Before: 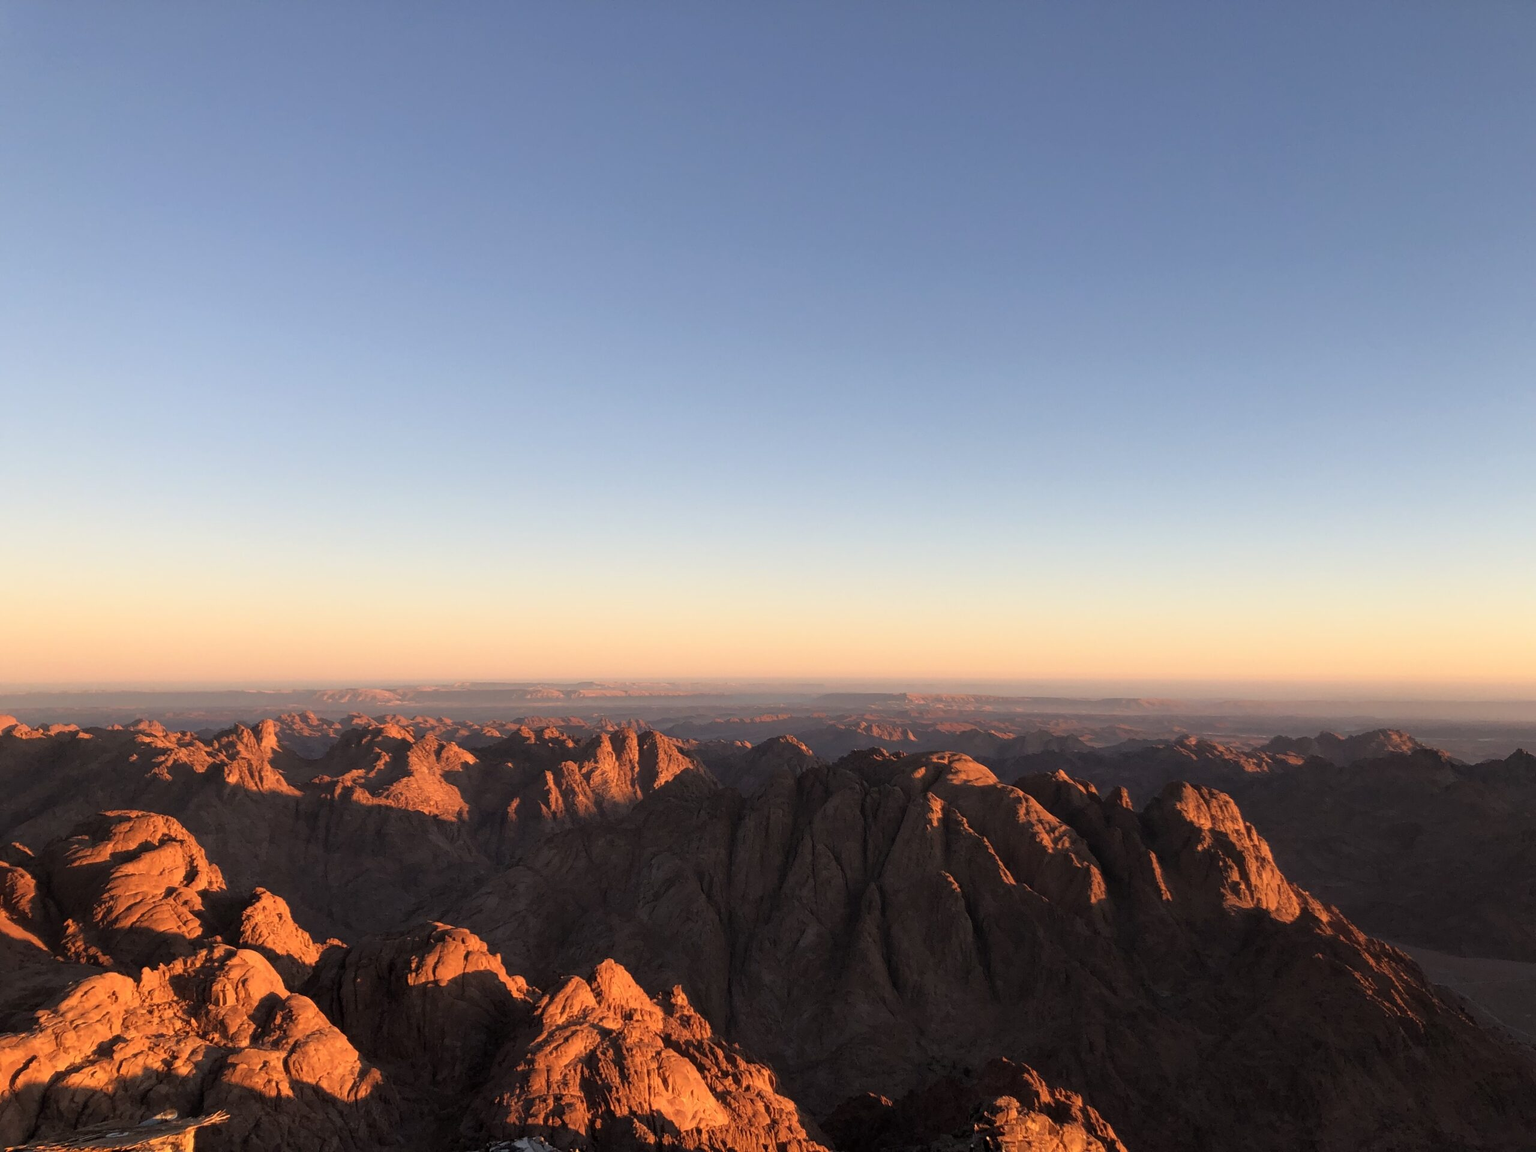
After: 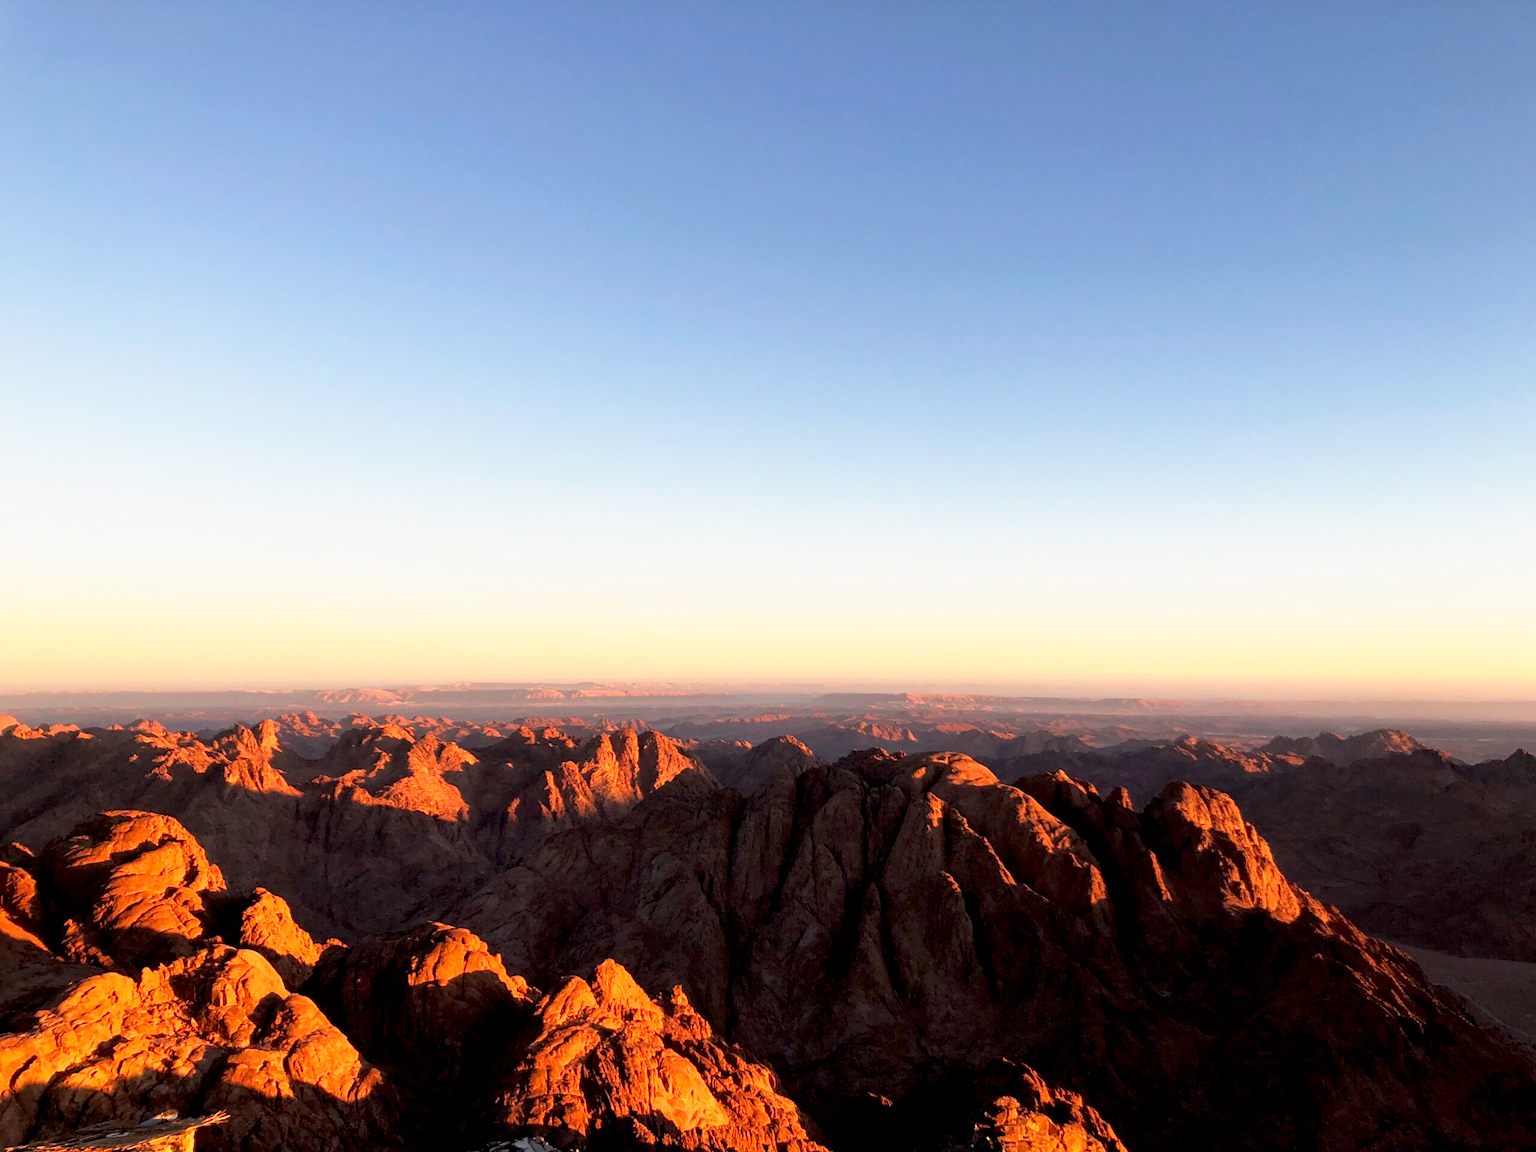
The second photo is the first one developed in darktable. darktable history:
base curve: curves: ch0 [(0, 0) (0.495, 0.917) (1, 1)], preserve colors none
exposure: black level correction 0.011, exposure -0.478 EV, compensate highlight preservation false
